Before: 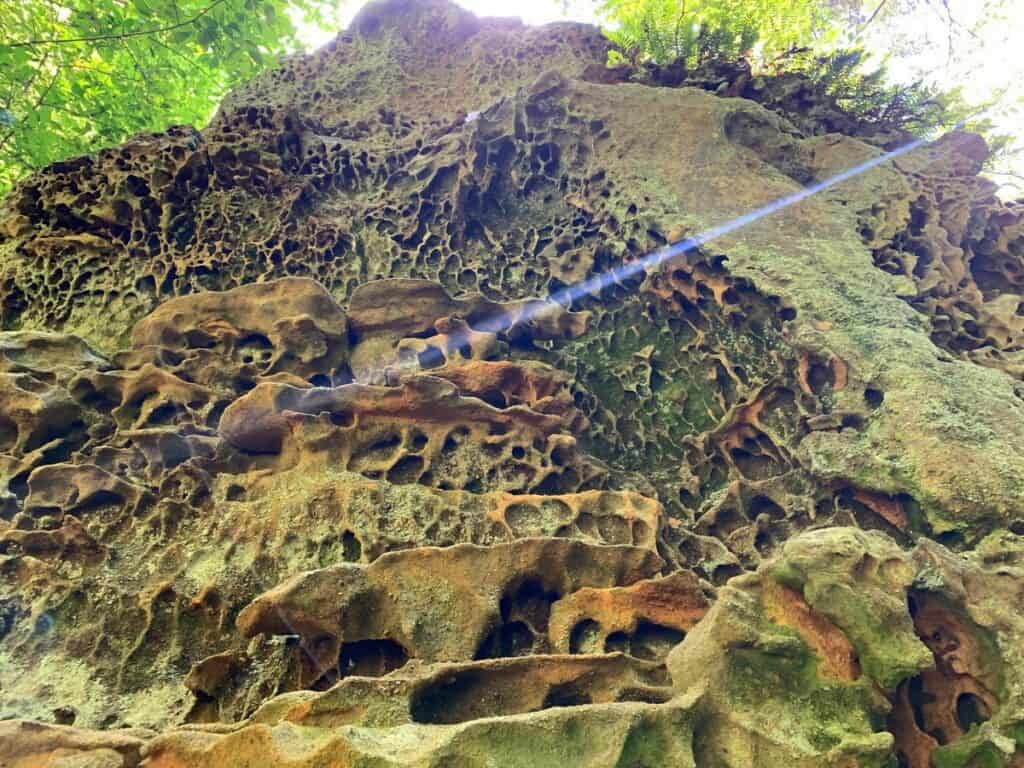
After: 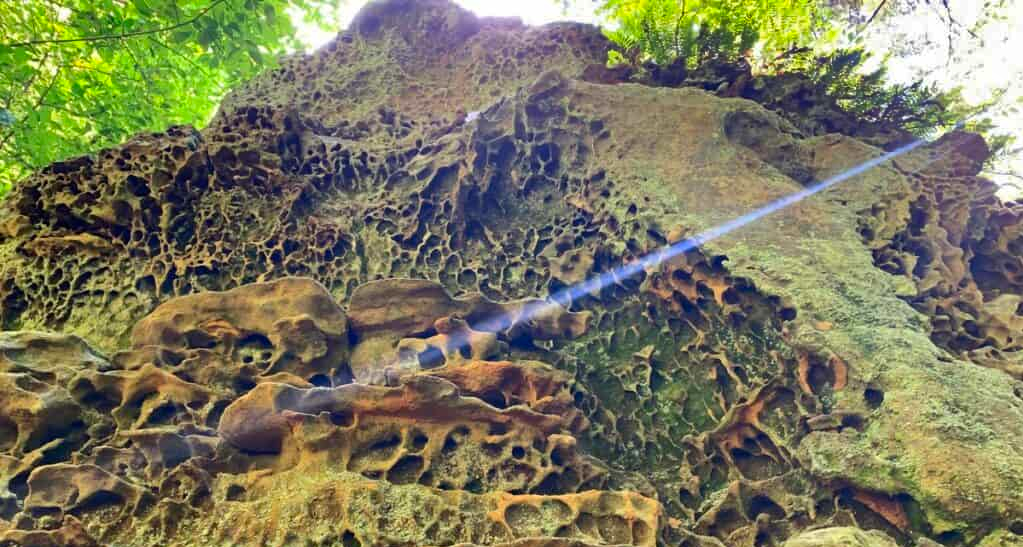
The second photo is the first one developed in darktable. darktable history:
shadows and highlights: white point adjustment 0.101, highlights -69.38, soften with gaussian
color zones: curves: ch1 [(0, 0.513) (0.143, 0.524) (0.286, 0.511) (0.429, 0.506) (0.571, 0.503) (0.714, 0.503) (0.857, 0.508) (1, 0.513)]
crop: right 0.001%, bottom 28.757%
contrast brightness saturation: contrast 0.04, saturation 0.151
